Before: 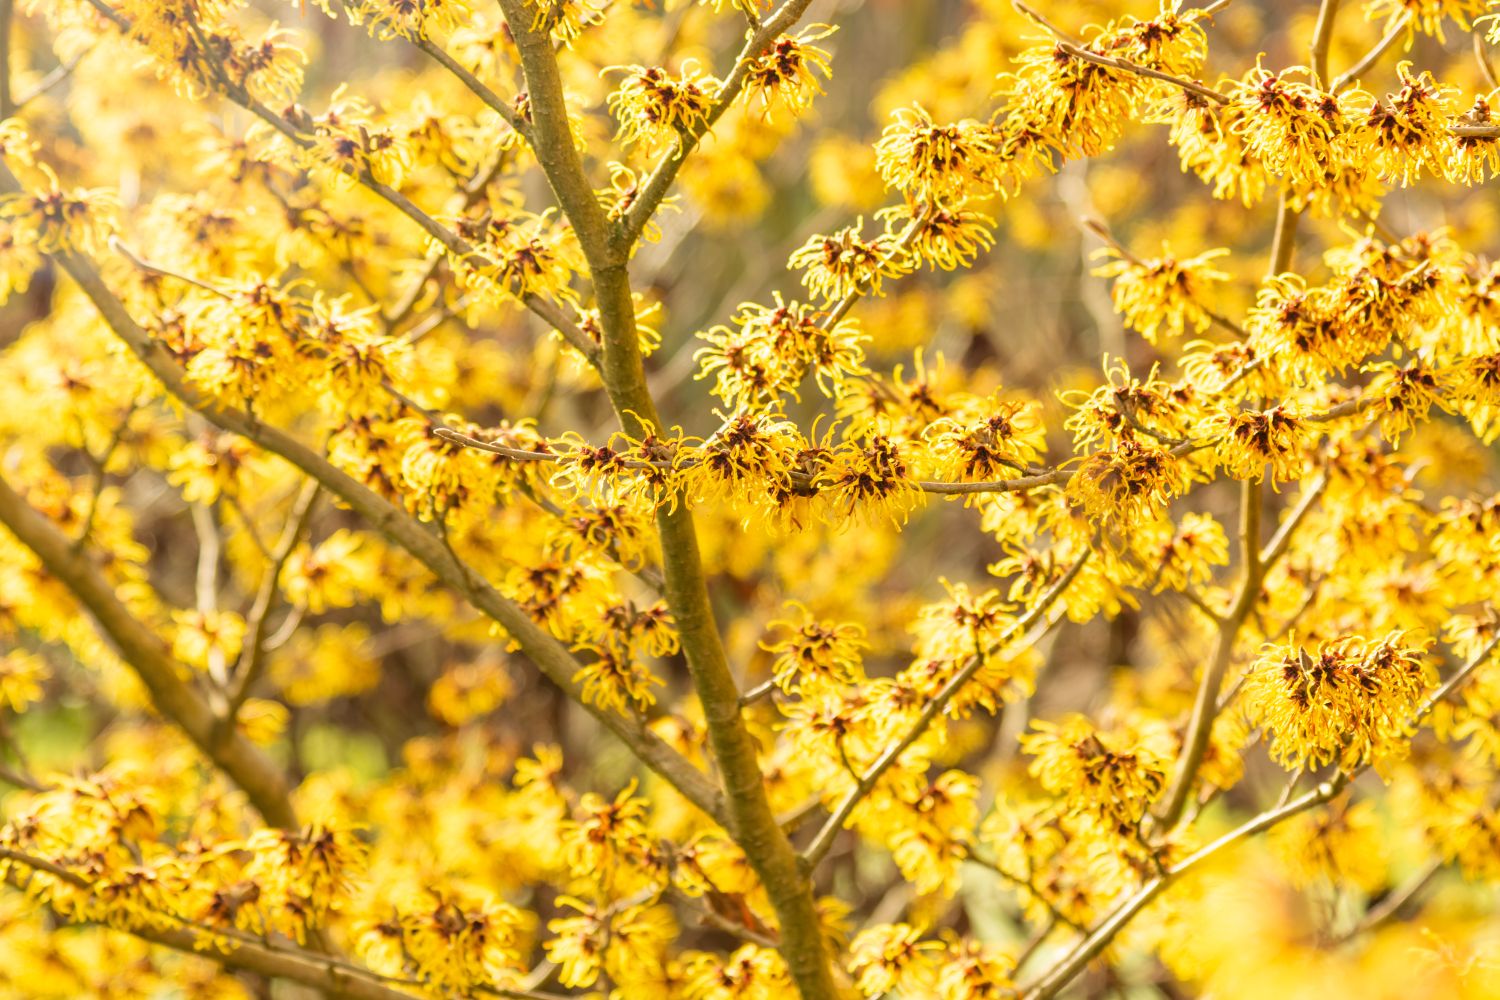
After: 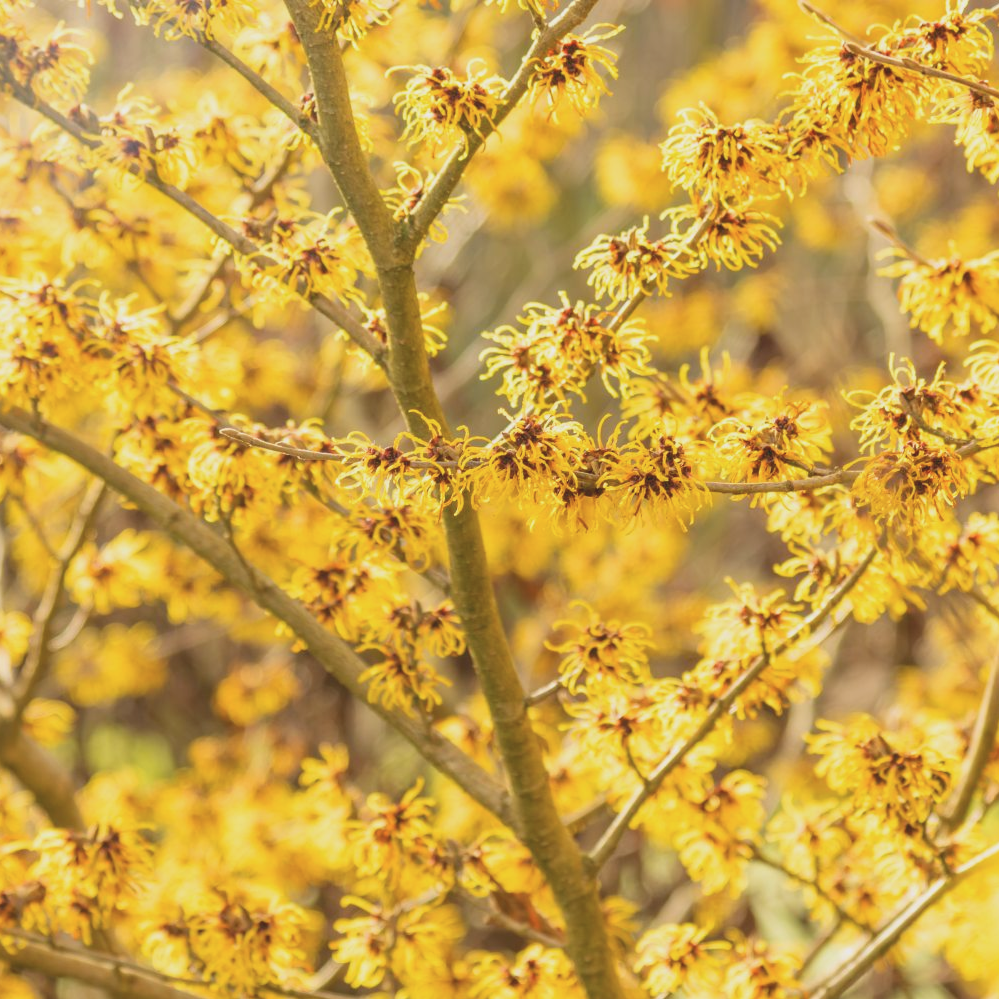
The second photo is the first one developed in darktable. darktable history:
crop and rotate: left 14.292%, right 19.041%
contrast brightness saturation: contrast -0.15, brightness 0.05, saturation -0.12
